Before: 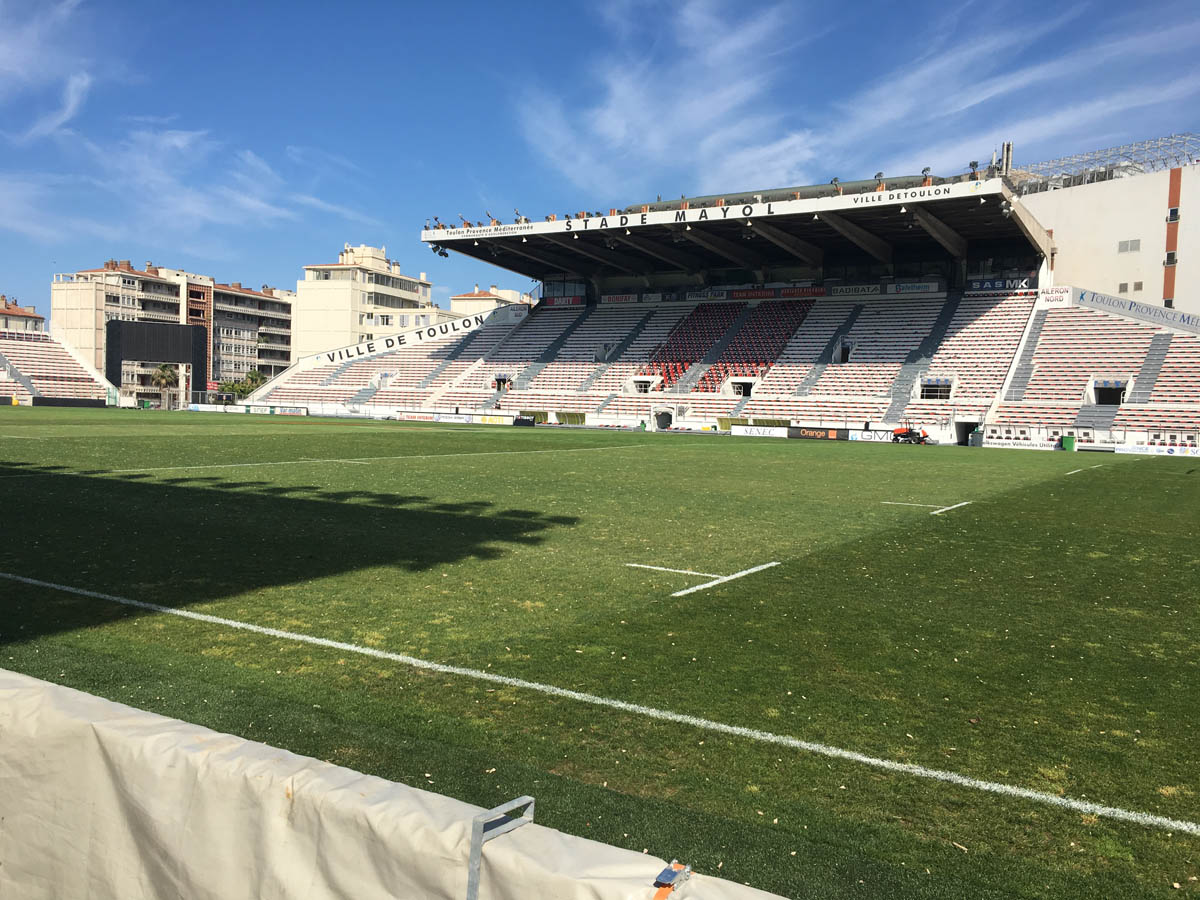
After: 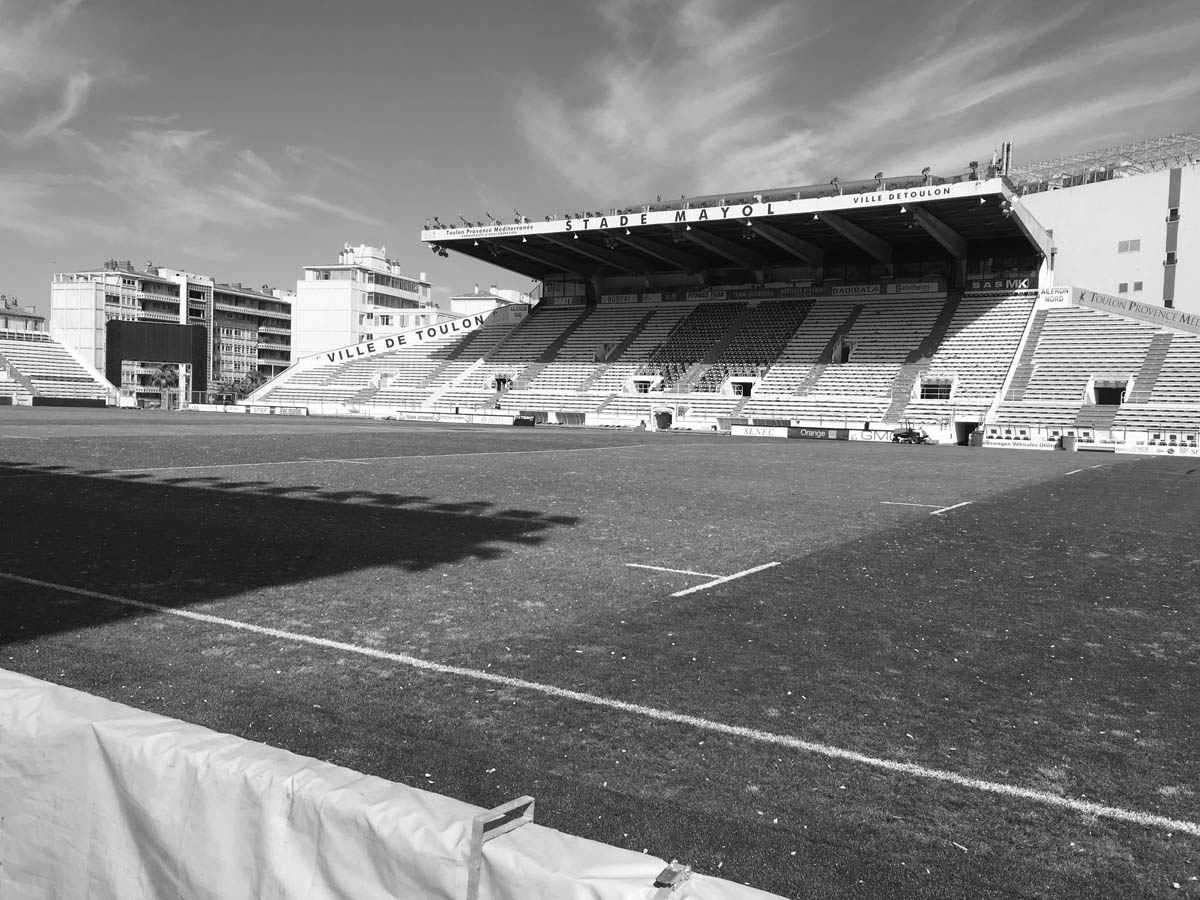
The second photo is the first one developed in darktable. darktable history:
monochrome: on, module defaults
color balance: input saturation 100.43%, contrast fulcrum 14.22%, output saturation 70.41%
